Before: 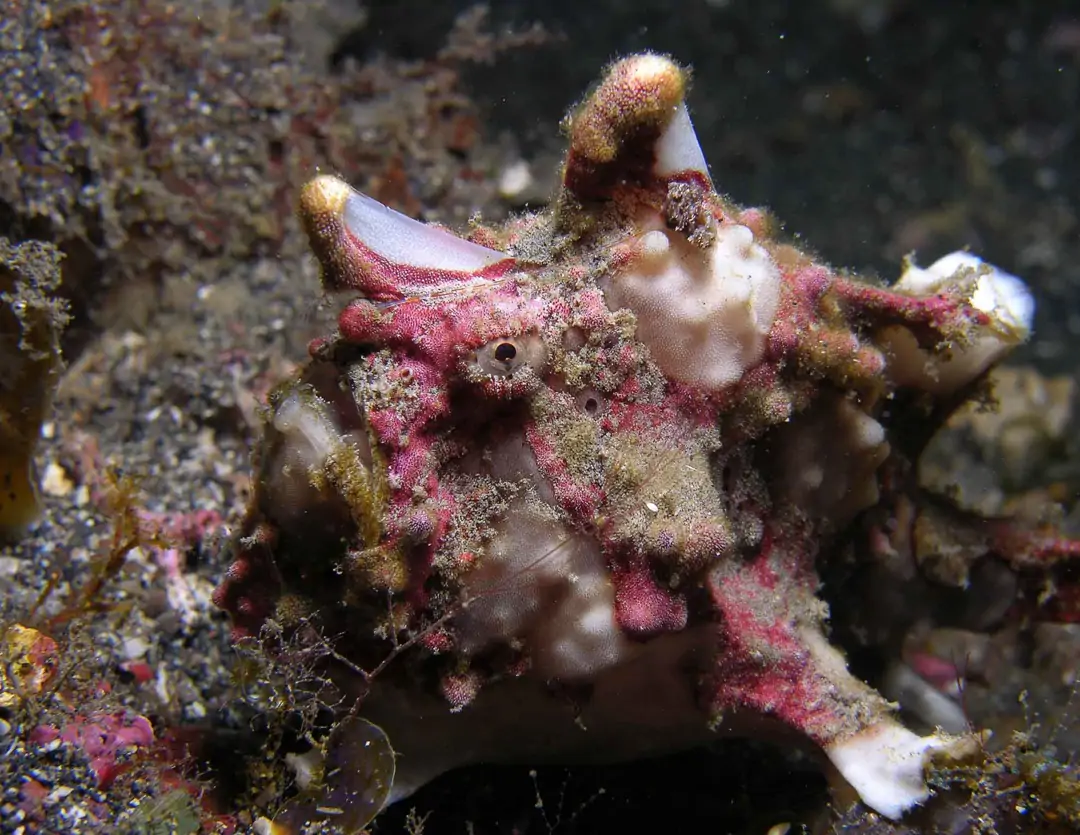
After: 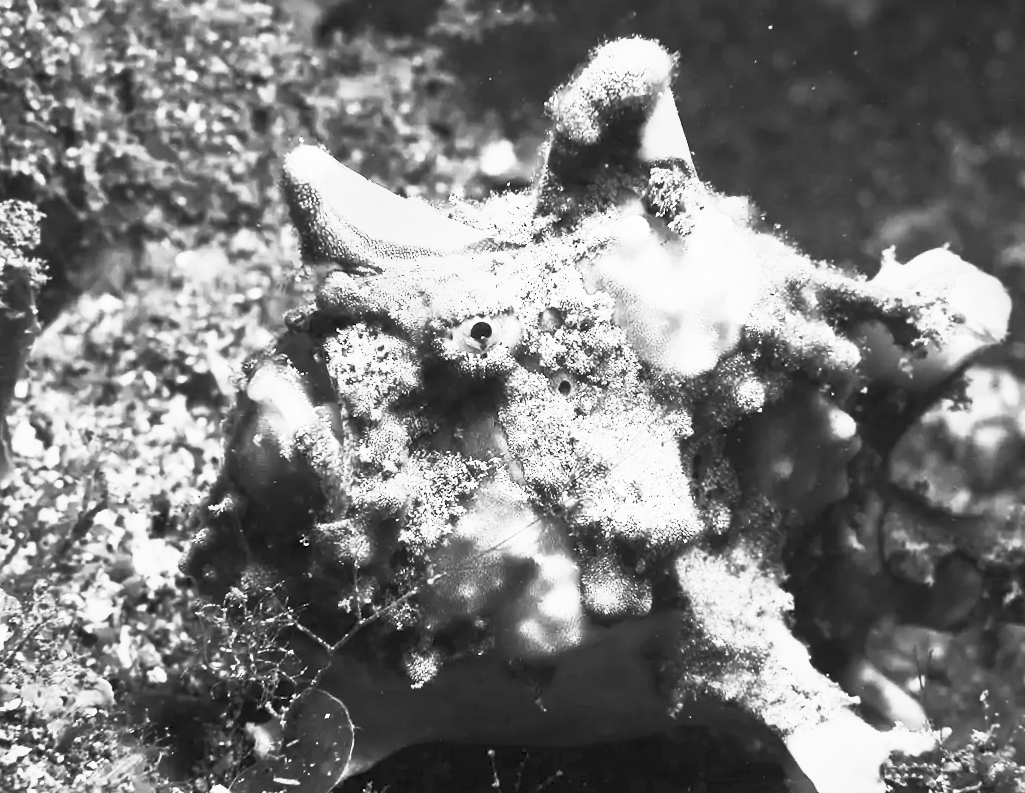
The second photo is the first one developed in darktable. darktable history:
contrast brightness saturation: contrast 1, brightness 1, saturation 1
crop and rotate: angle -2.38°
exposure: exposure 0.648 EV, compensate highlight preservation false
monochrome: a 32, b 64, size 2.3
color balance rgb: perceptual saturation grading › global saturation 25%, global vibrance 20%
